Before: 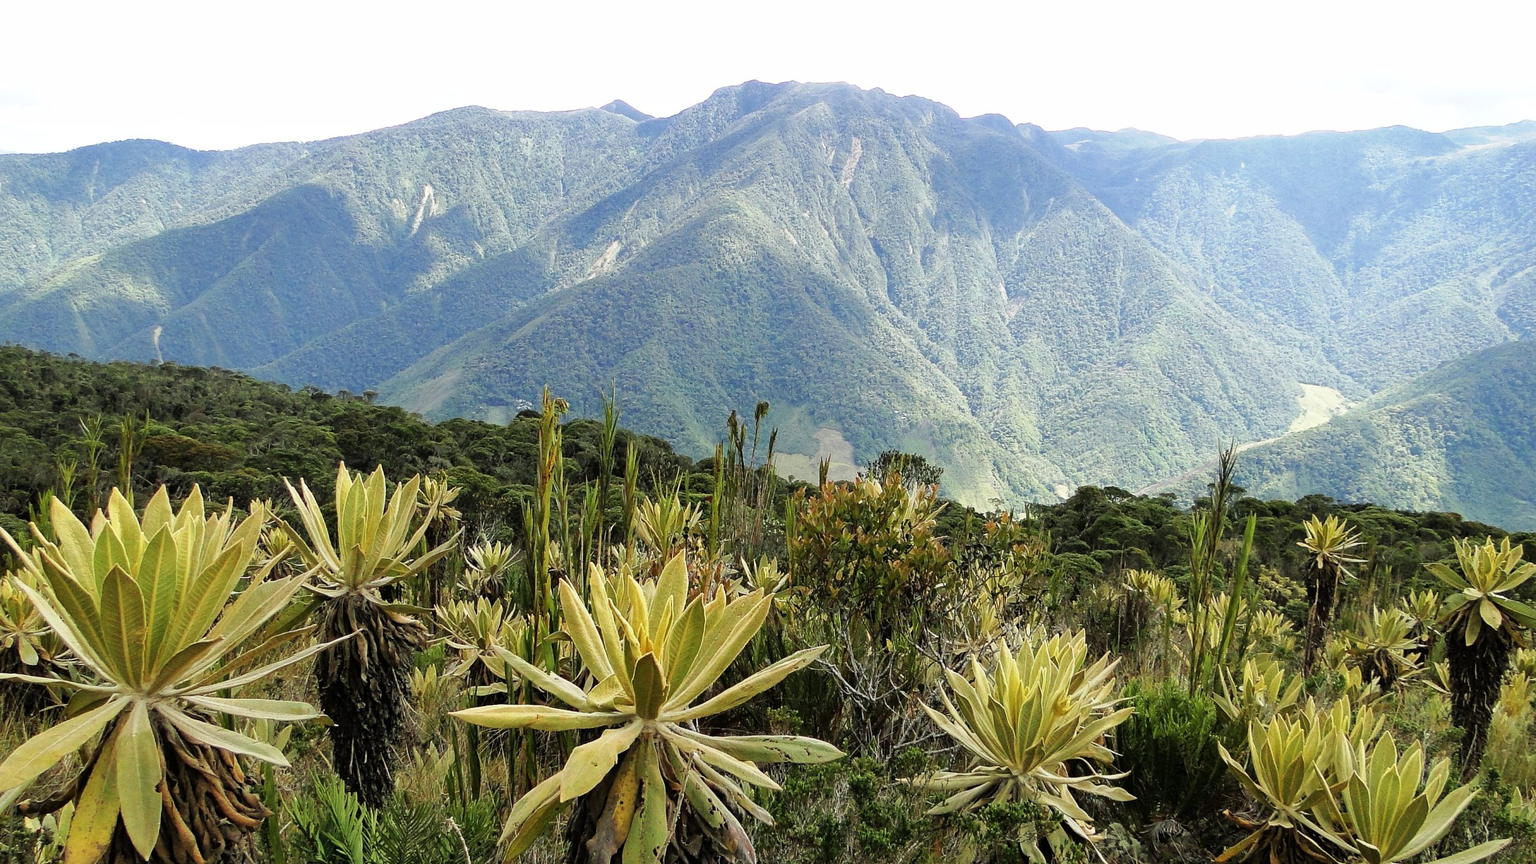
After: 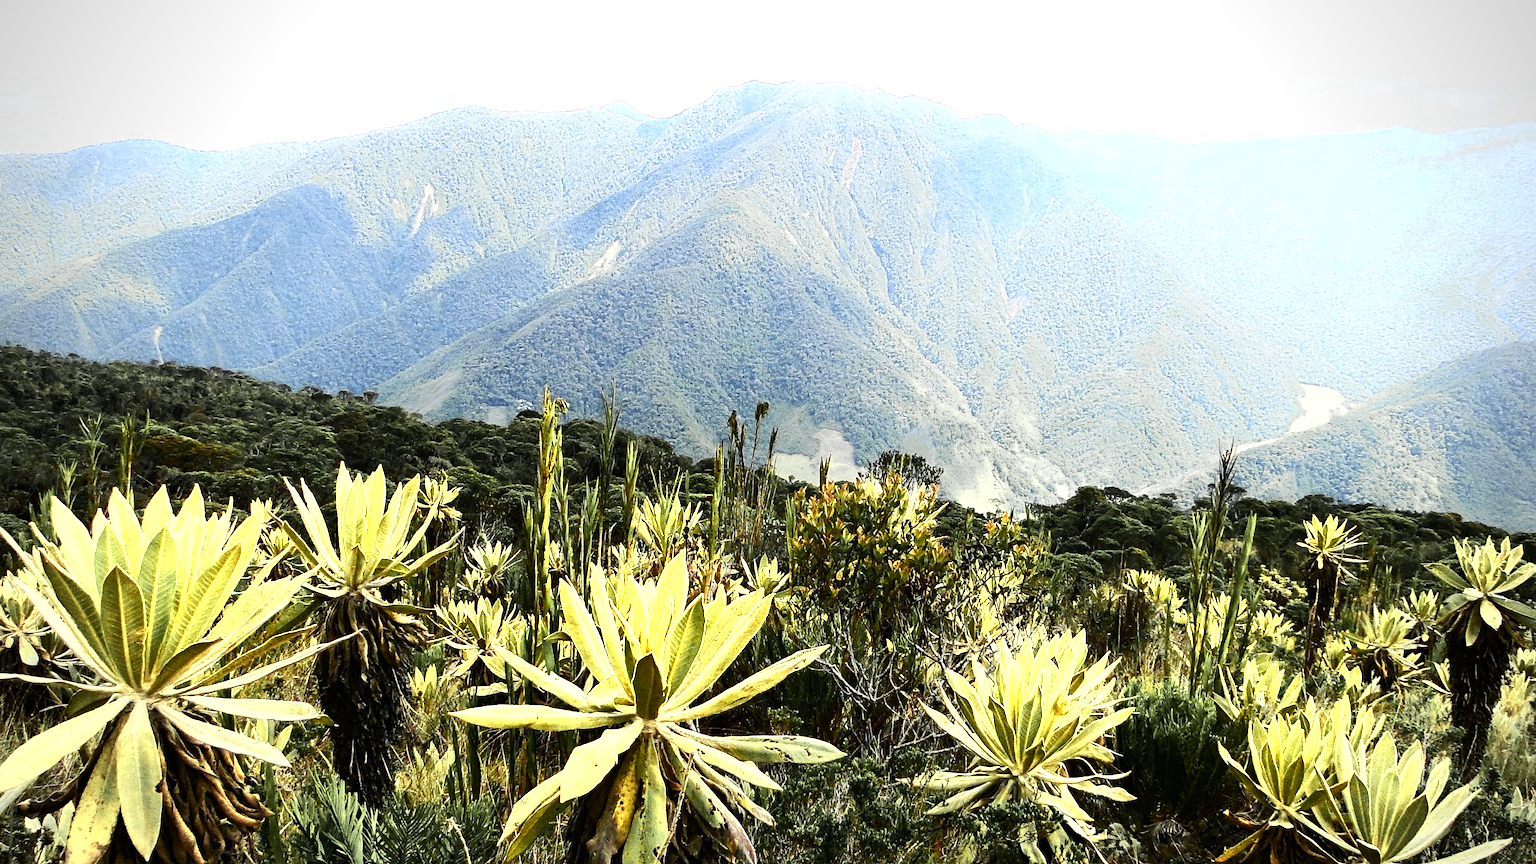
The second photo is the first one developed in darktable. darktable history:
vignetting: on, module defaults
tone equalizer: on, module defaults
contrast brightness saturation: contrast 0.4, brightness 0.1, saturation 0.21
color zones: curves: ch0 [(0.004, 0.306) (0.107, 0.448) (0.252, 0.656) (0.41, 0.398) (0.595, 0.515) (0.768, 0.628)]; ch1 [(0.07, 0.323) (0.151, 0.452) (0.252, 0.608) (0.346, 0.221) (0.463, 0.189) (0.61, 0.368) (0.735, 0.395) (0.921, 0.412)]; ch2 [(0, 0.476) (0.132, 0.512) (0.243, 0.512) (0.397, 0.48) (0.522, 0.376) (0.634, 0.536) (0.761, 0.46)]
